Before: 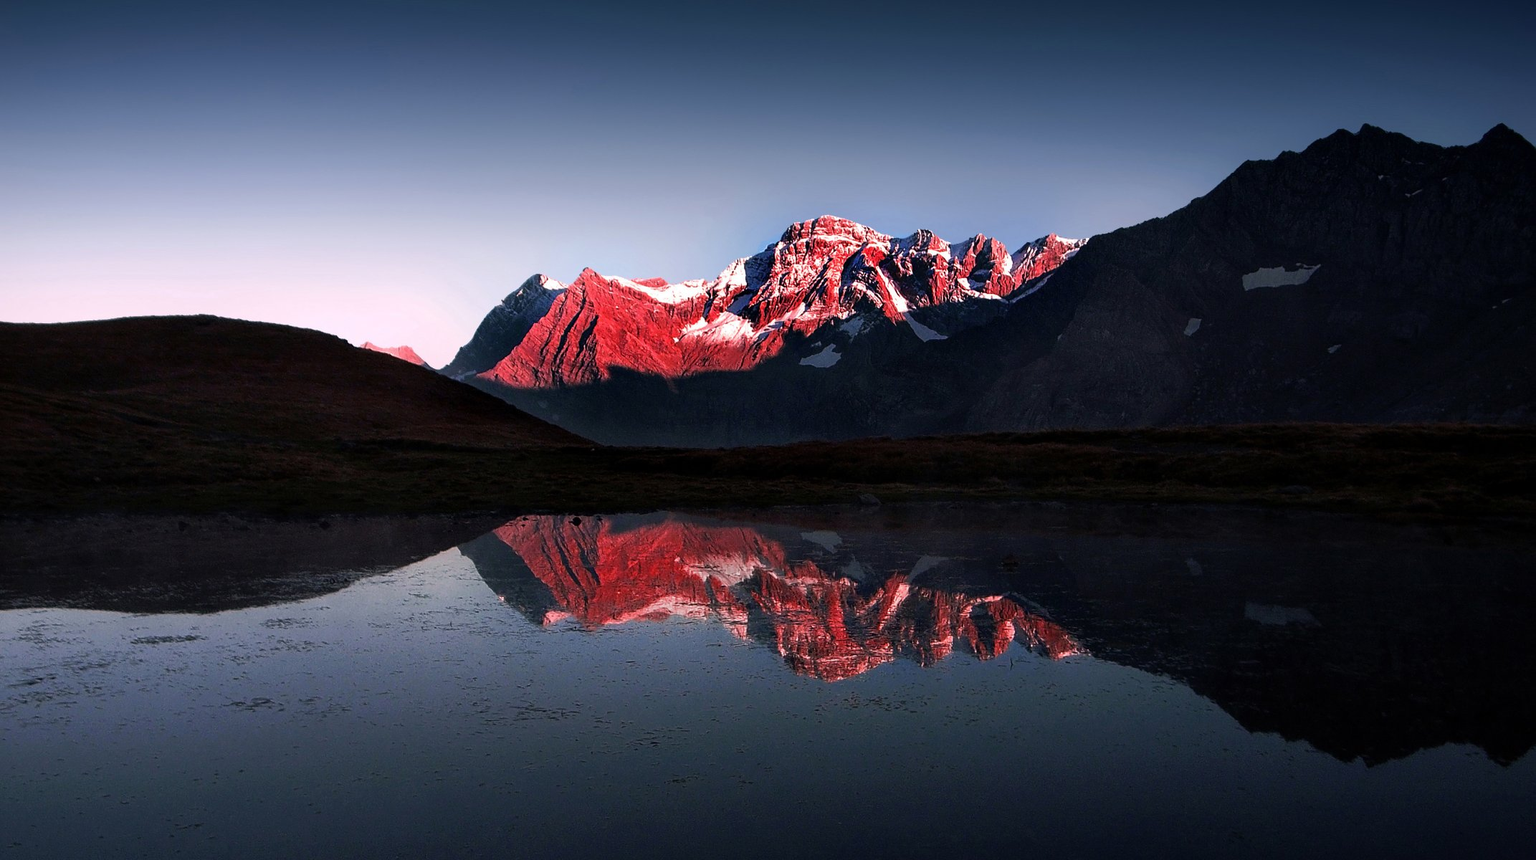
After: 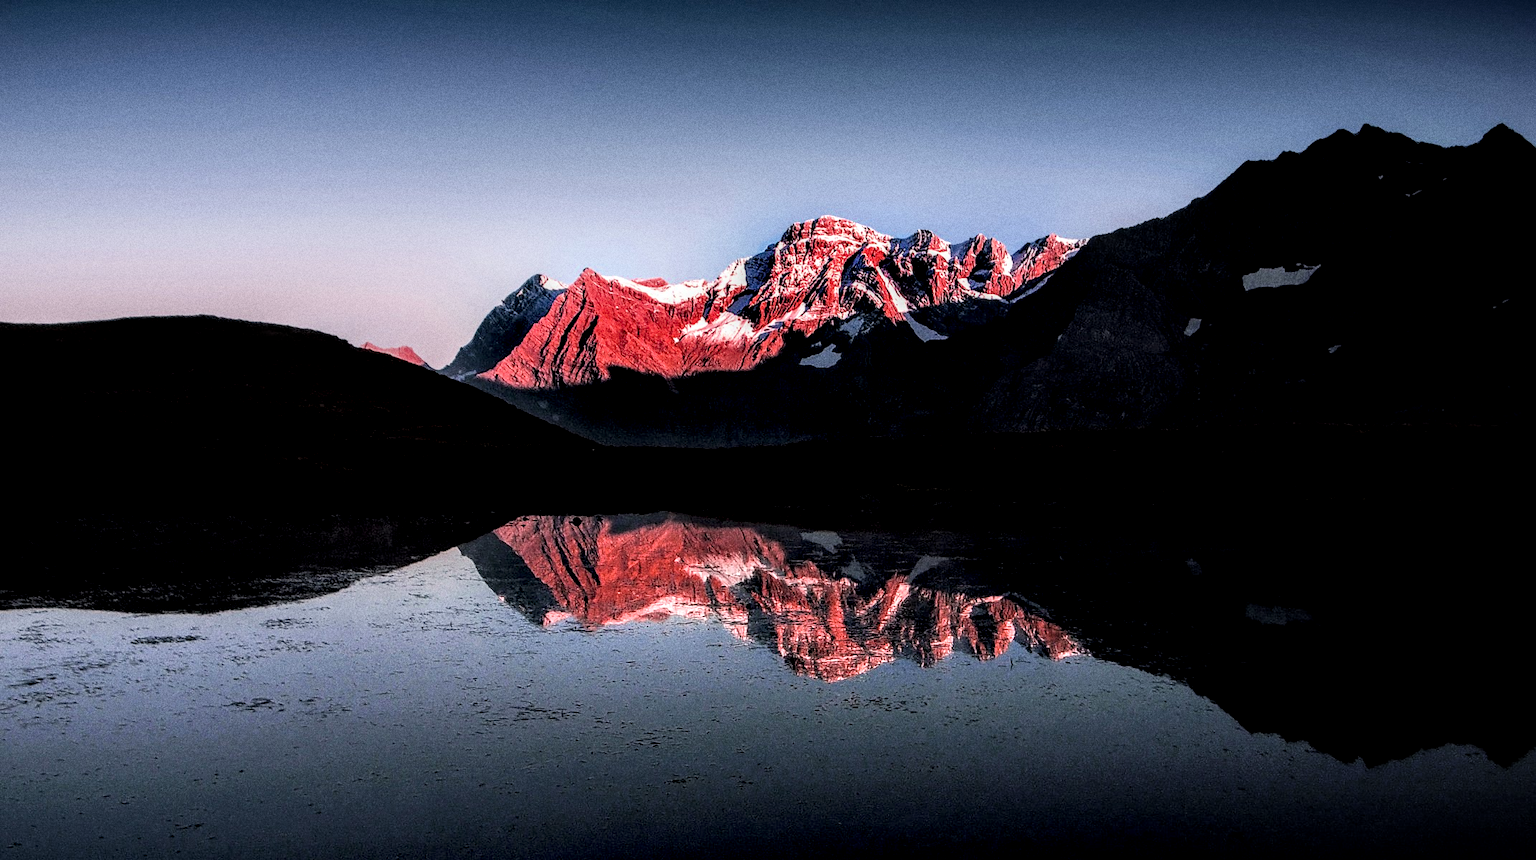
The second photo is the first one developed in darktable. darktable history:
local contrast: highlights 19%, detail 186%
filmic rgb: black relative exposure -7.15 EV, white relative exposure 5.36 EV, hardness 3.02, color science v6 (2022)
grain: coarseness 9.61 ISO, strength 35.62%
exposure: black level correction 0, exposure 0.3 EV, compensate highlight preservation false
